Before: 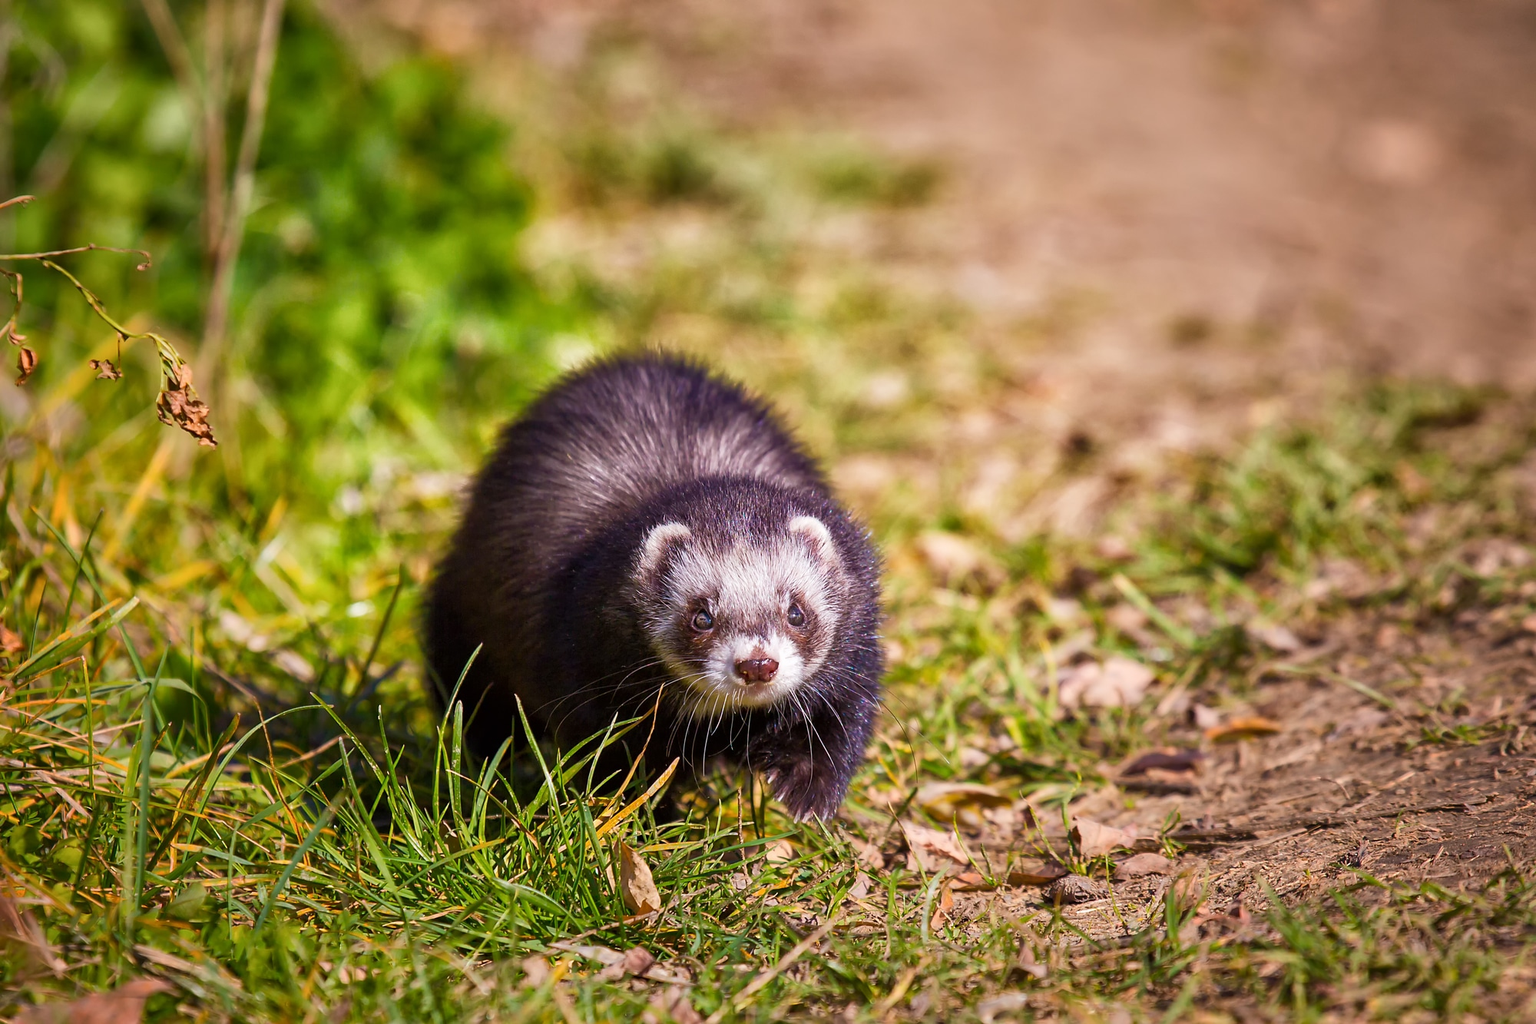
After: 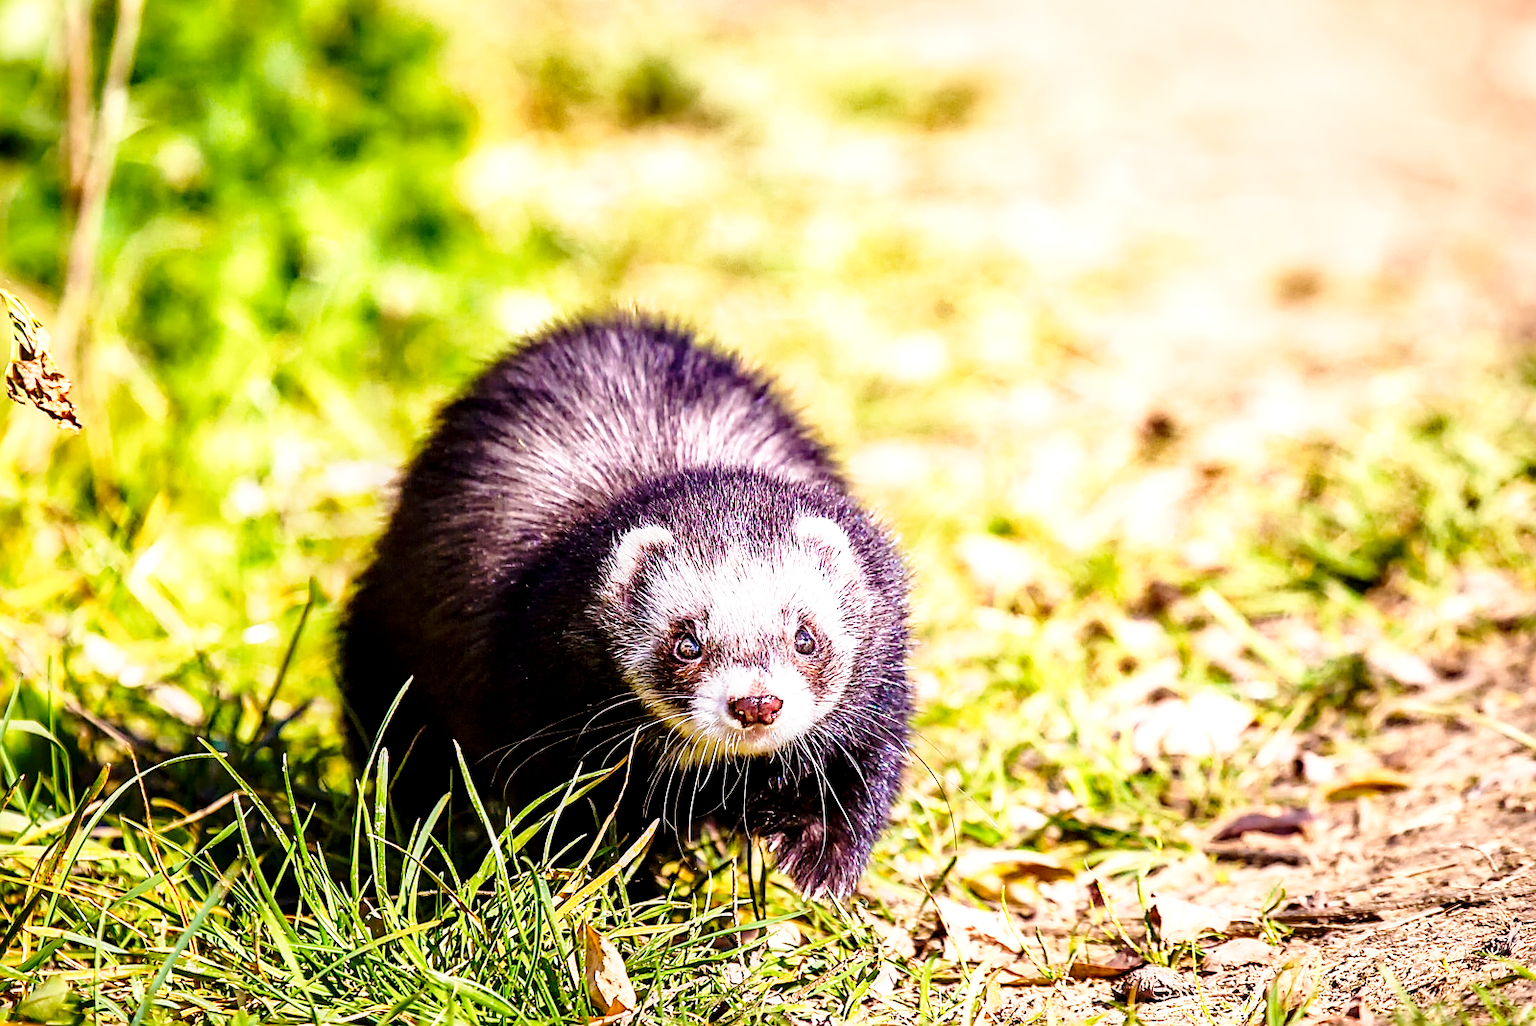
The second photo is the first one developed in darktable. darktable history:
local contrast: shadows 92%, midtone range 0.498
sharpen: on, module defaults
tone curve: curves: ch0 [(0, 0) (0.08, 0.06) (0.17, 0.14) (0.5, 0.5) (0.83, 0.86) (0.92, 0.94) (1, 1)], color space Lab, independent channels, preserve colors none
crop and rotate: left 9.945%, top 10.012%, right 10.045%, bottom 9.723%
tone equalizer: -8 EV -0.73 EV, -7 EV -0.668 EV, -6 EV -0.572 EV, -5 EV -0.411 EV, -3 EV 0.396 EV, -2 EV 0.6 EV, -1 EV 0.683 EV, +0 EV 0.751 EV
base curve: curves: ch0 [(0, 0) (0.028, 0.03) (0.121, 0.232) (0.46, 0.748) (0.859, 0.968) (1, 1)], preserve colors none
exposure: black level correction 0.001, exposure 0.192 EV, compensate highlight preservation false
